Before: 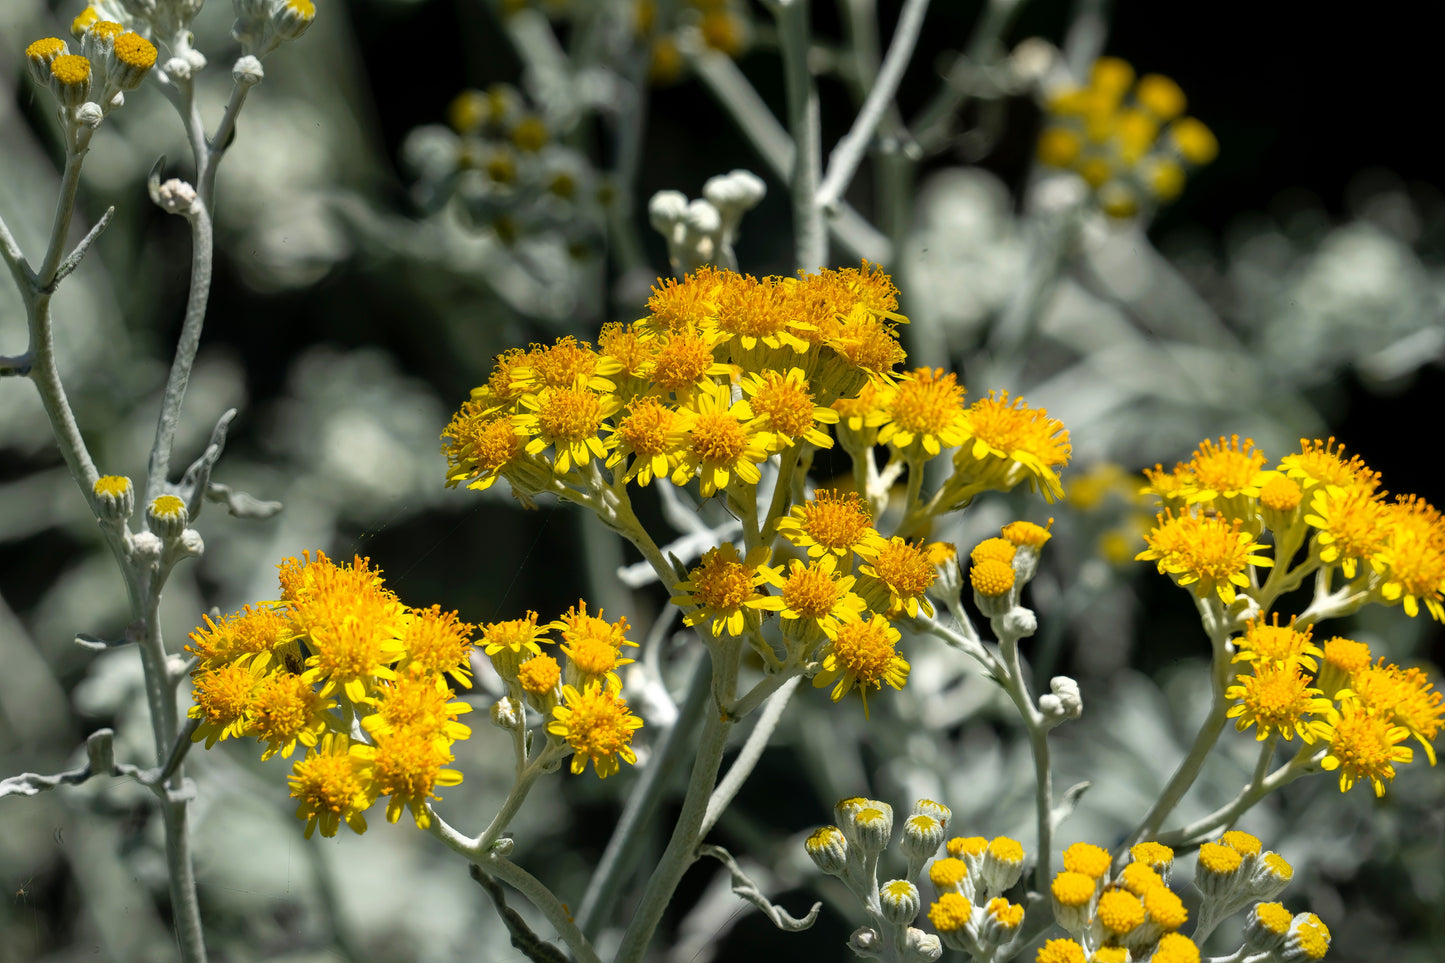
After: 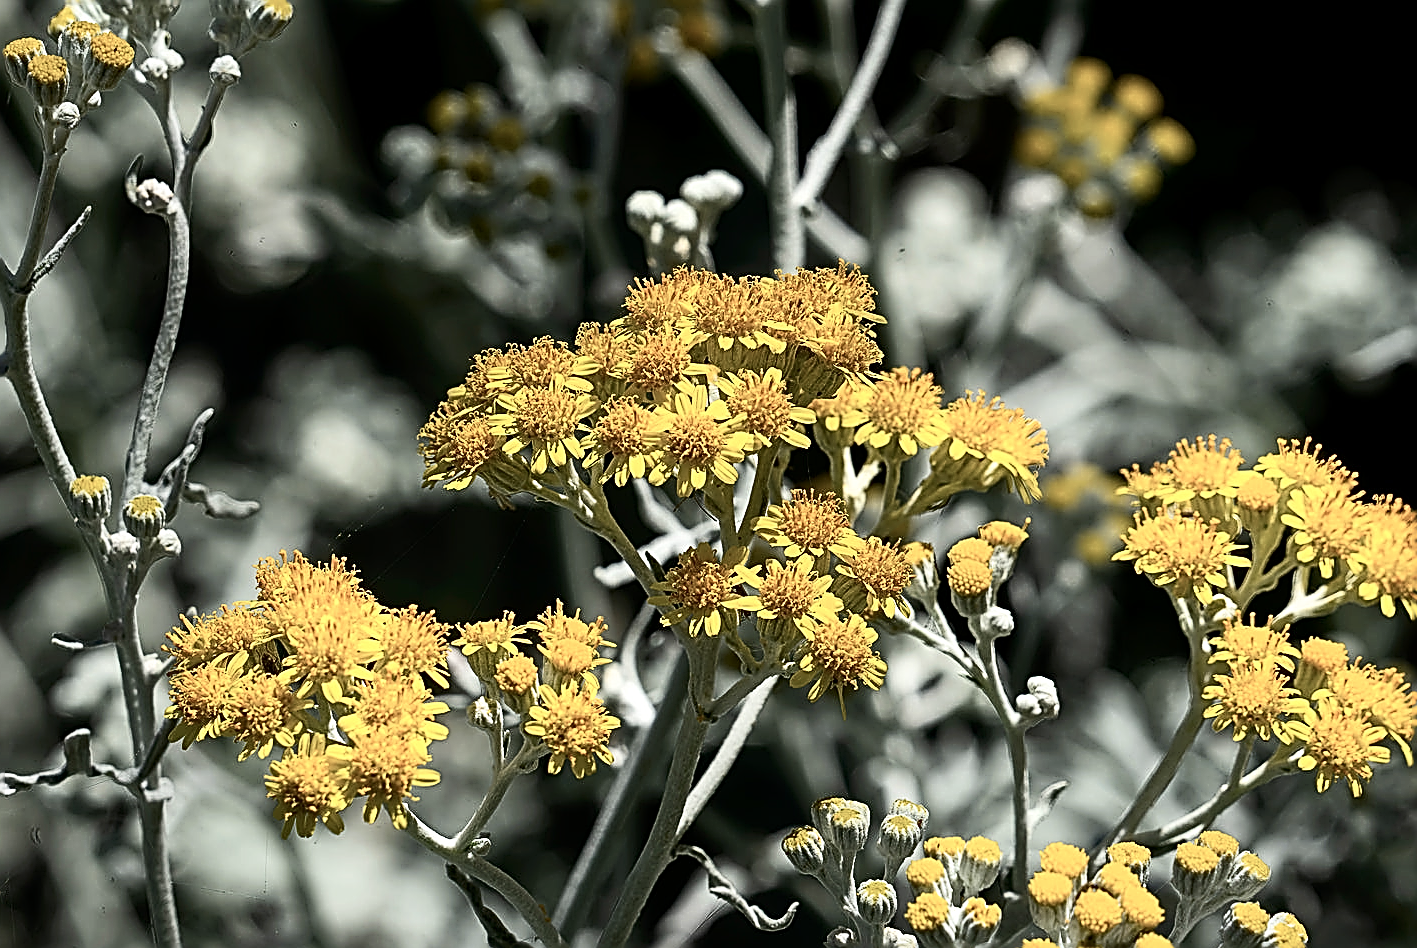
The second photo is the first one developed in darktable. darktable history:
contrast brightness saturation: contrast 0.253, saturation -0.316
crop: left 1.65%, right 0.267%, bottom 1.535%
sharpen: amount 1.986
